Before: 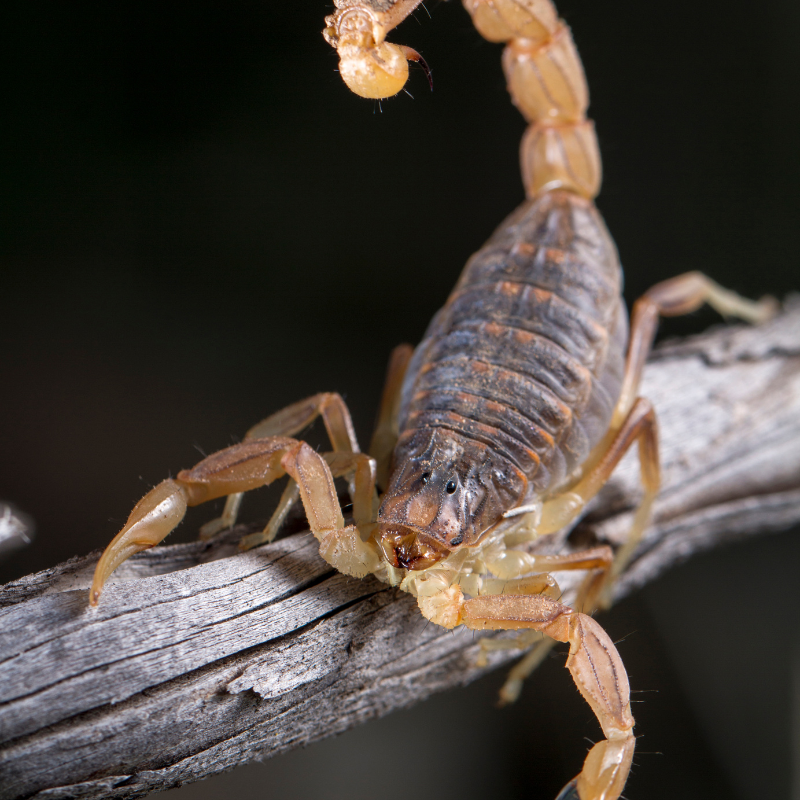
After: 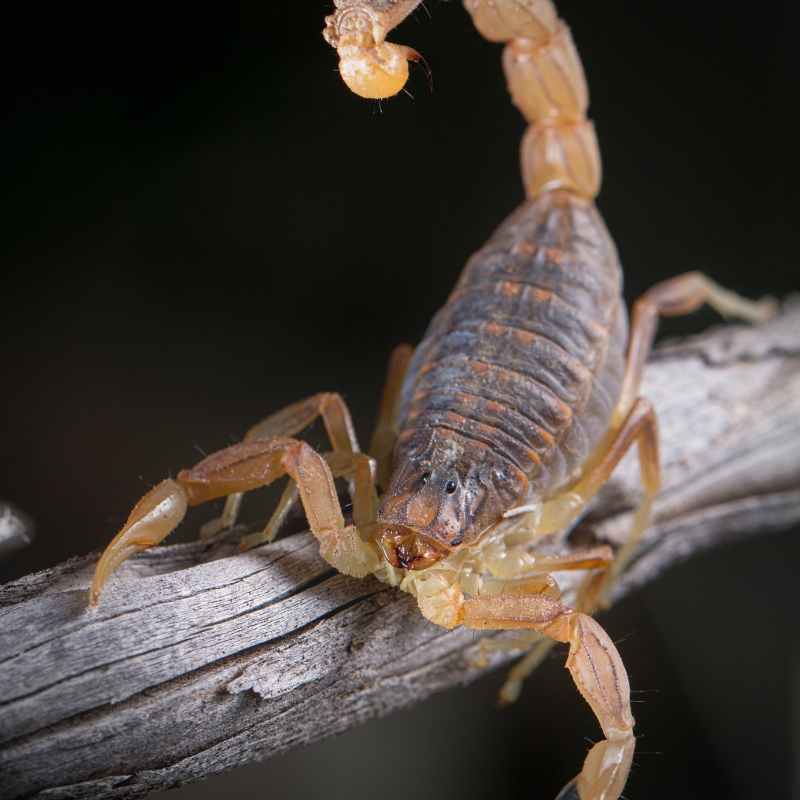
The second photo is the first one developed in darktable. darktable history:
vignetting: fall-off radius 60.92%
contrast equalizer: y [[0.439, 0.44, 0.442, 0.457, 0.493, 0.498], [0.5 ×6], [0.5 ×6], [0 ×6], [0 ×6]]
